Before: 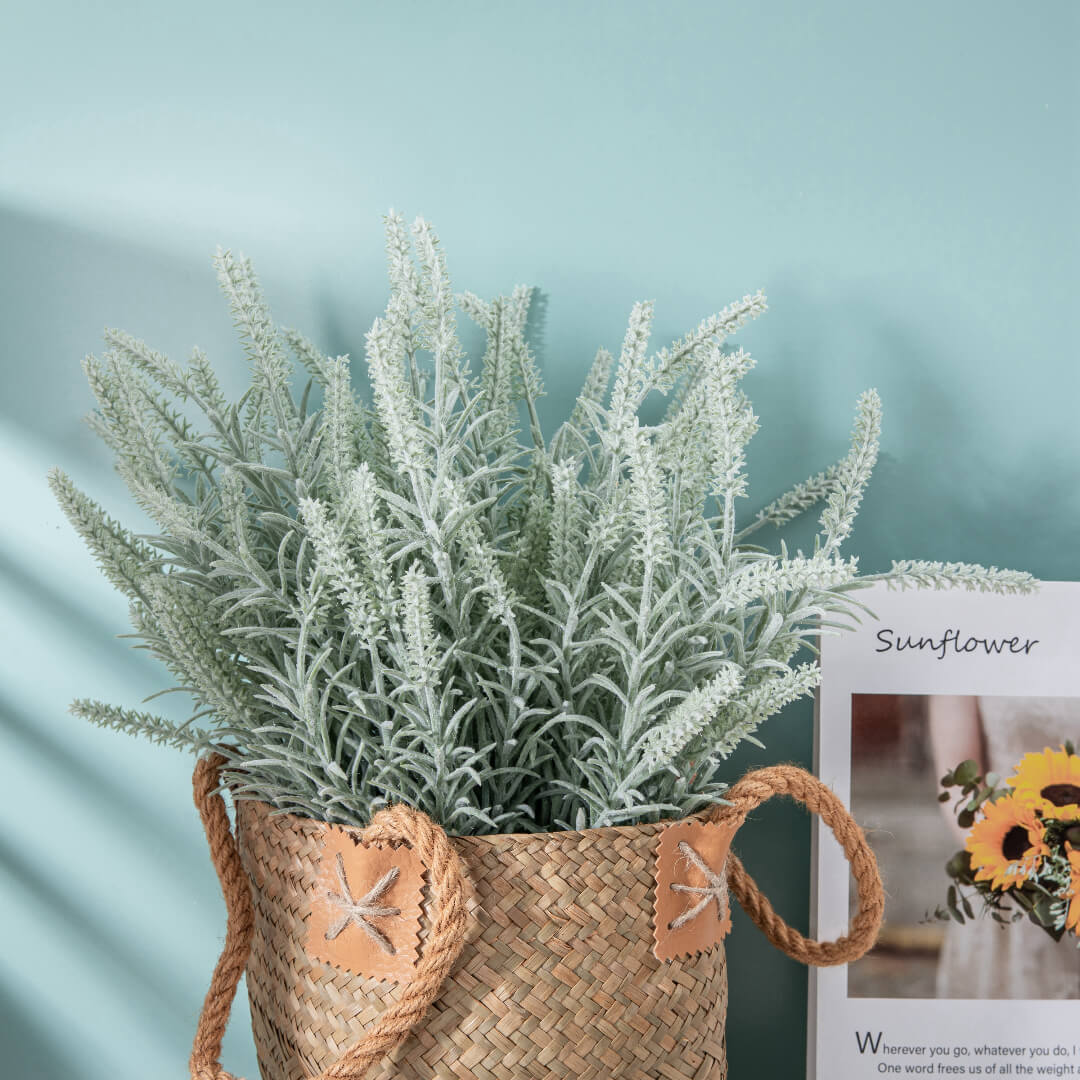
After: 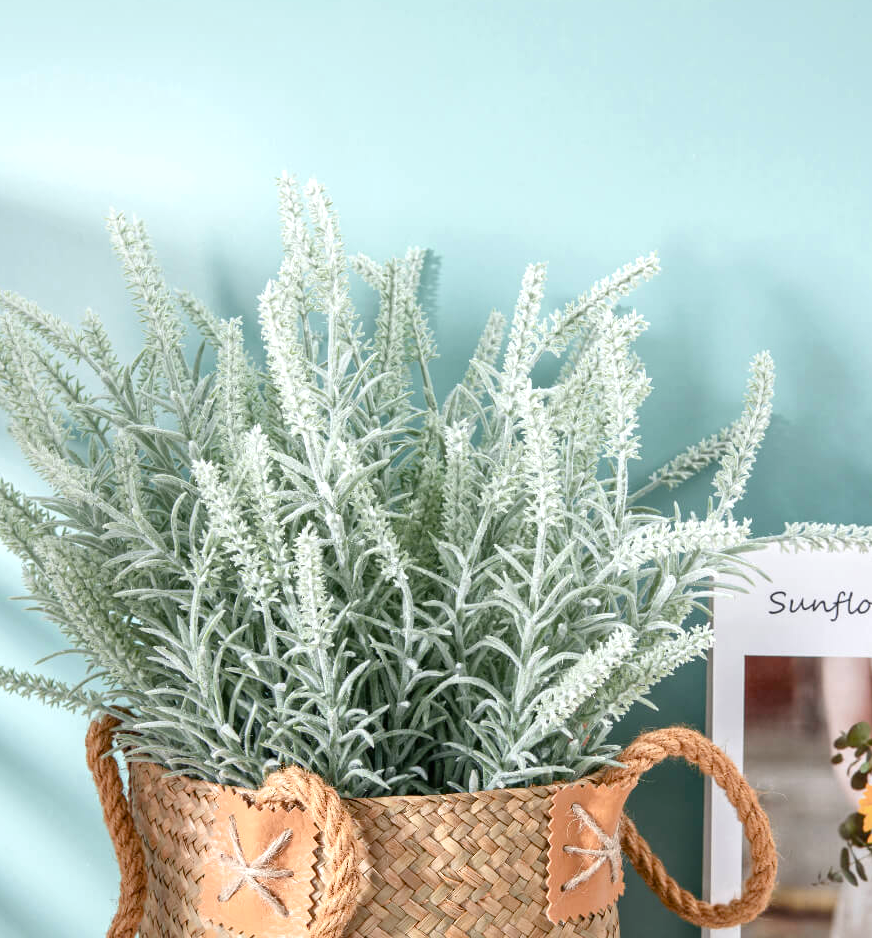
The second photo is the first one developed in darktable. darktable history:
color balance rgb: perceptual saturation grading › global saturation 20%, perceptual saturation grading › highlights -25.483%, perceptual saturation grading › shadows 24.176%
exposure: black level correction 0, exposure 0.499 EV, compensate exposure bias true, compensate highlight preservation false
crop: left 9.988%, top 3.595%, right 9.267%, bottom 9.551%
